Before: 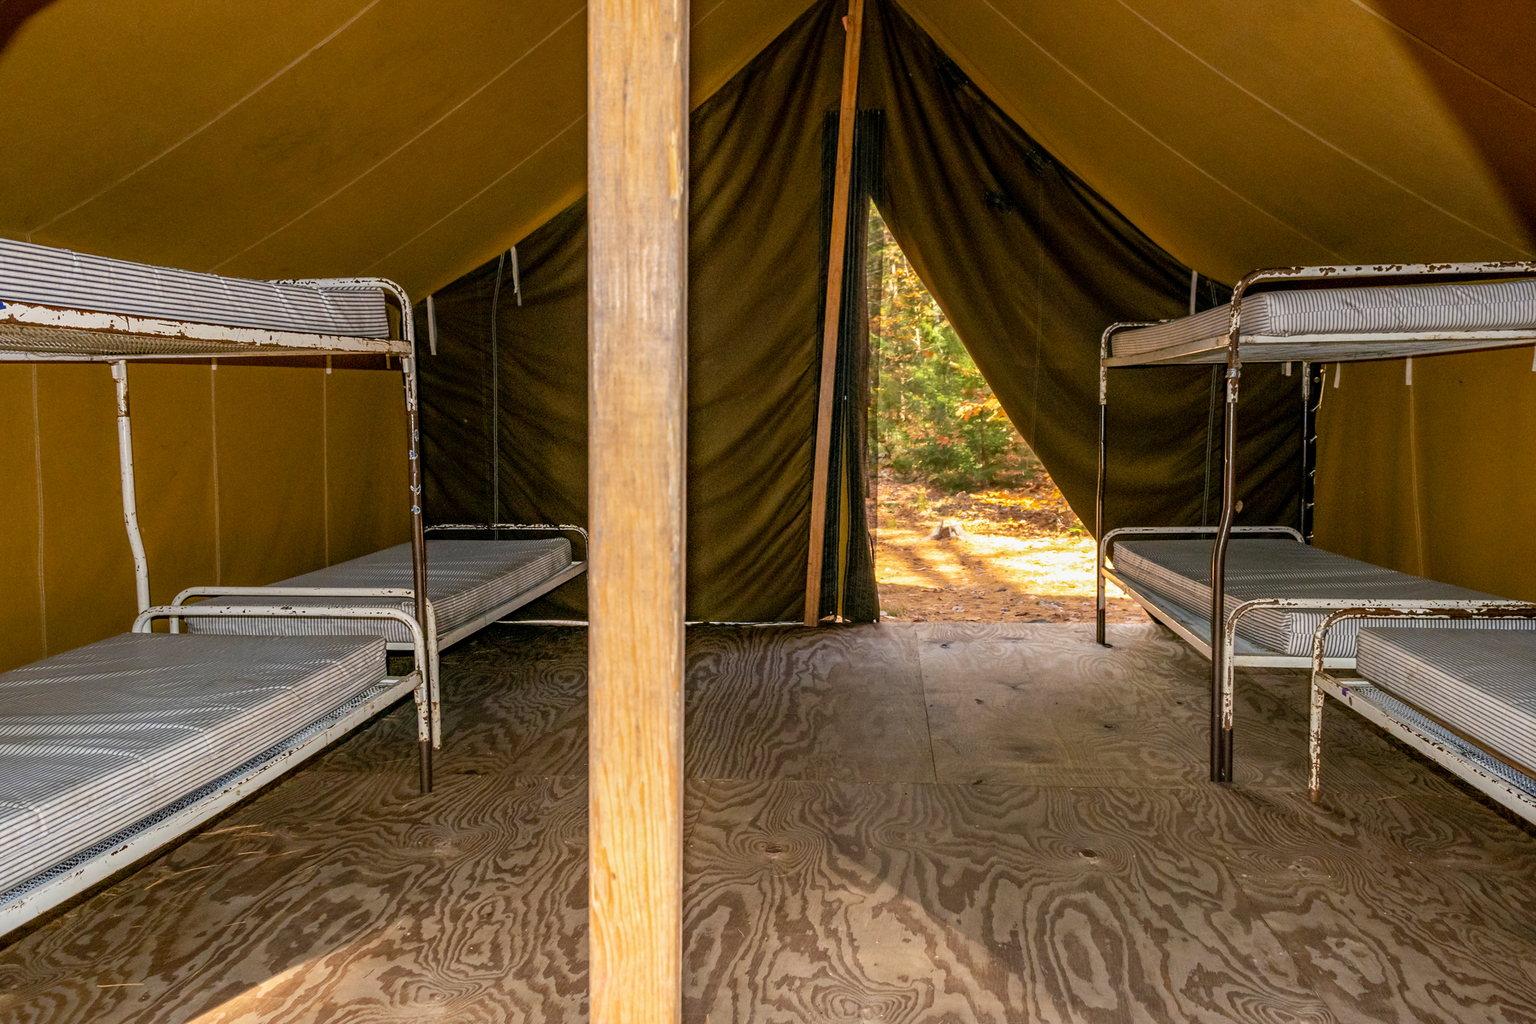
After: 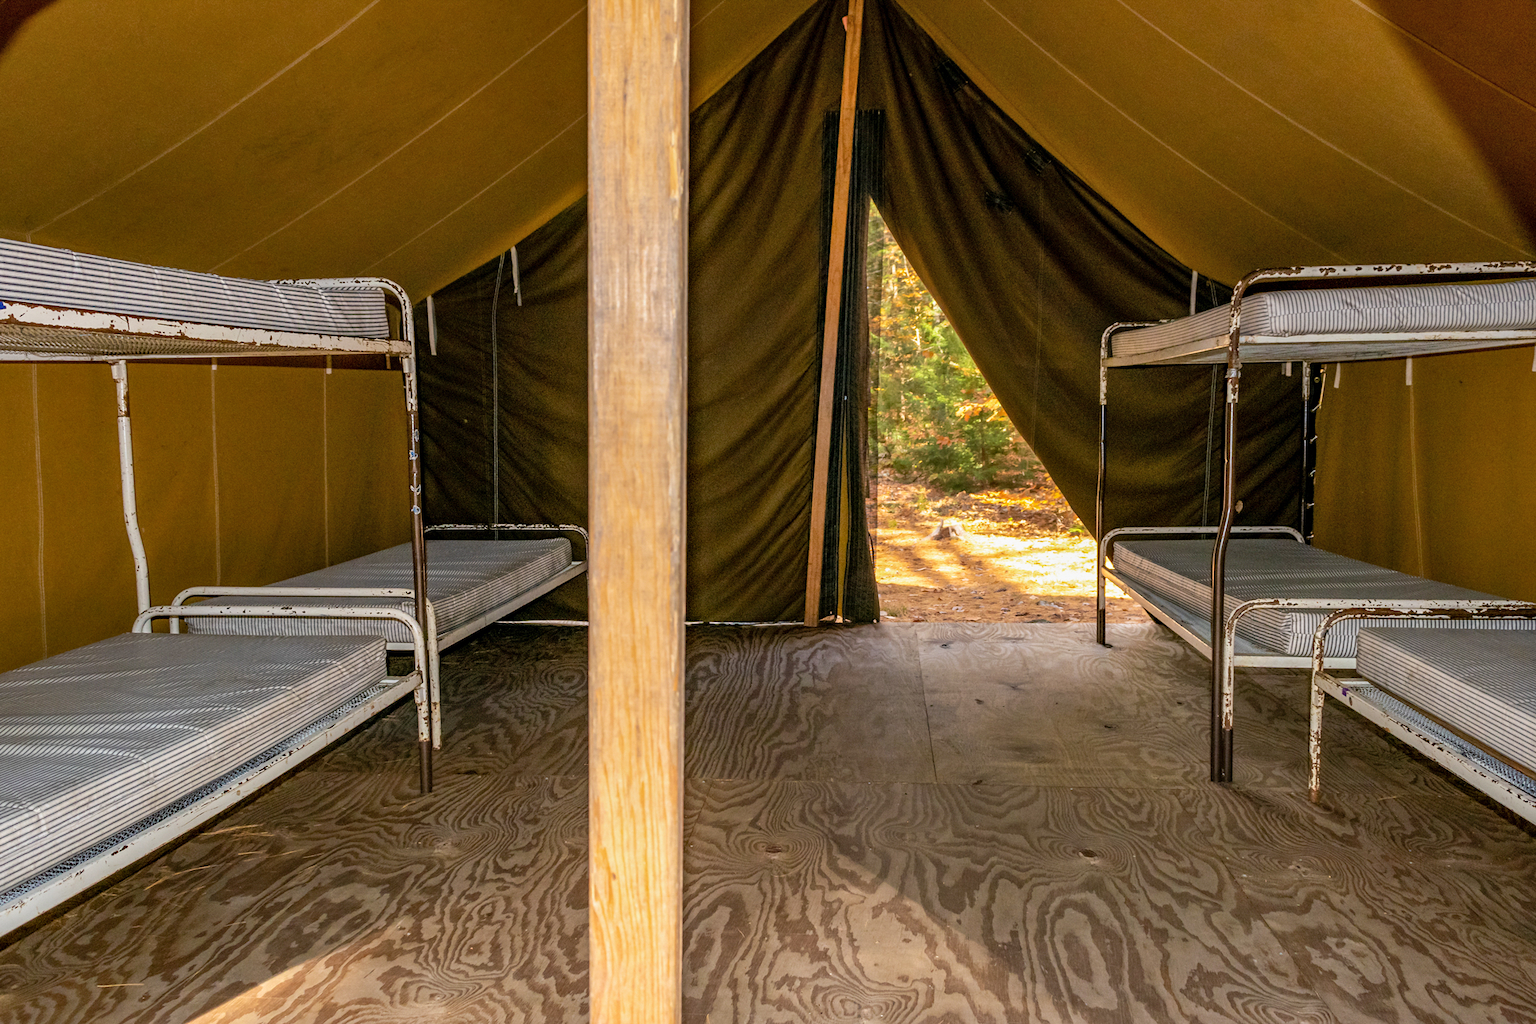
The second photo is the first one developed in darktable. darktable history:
shadows and highlights: shadows 37.55, highlights -27.56, soften with gaussian
